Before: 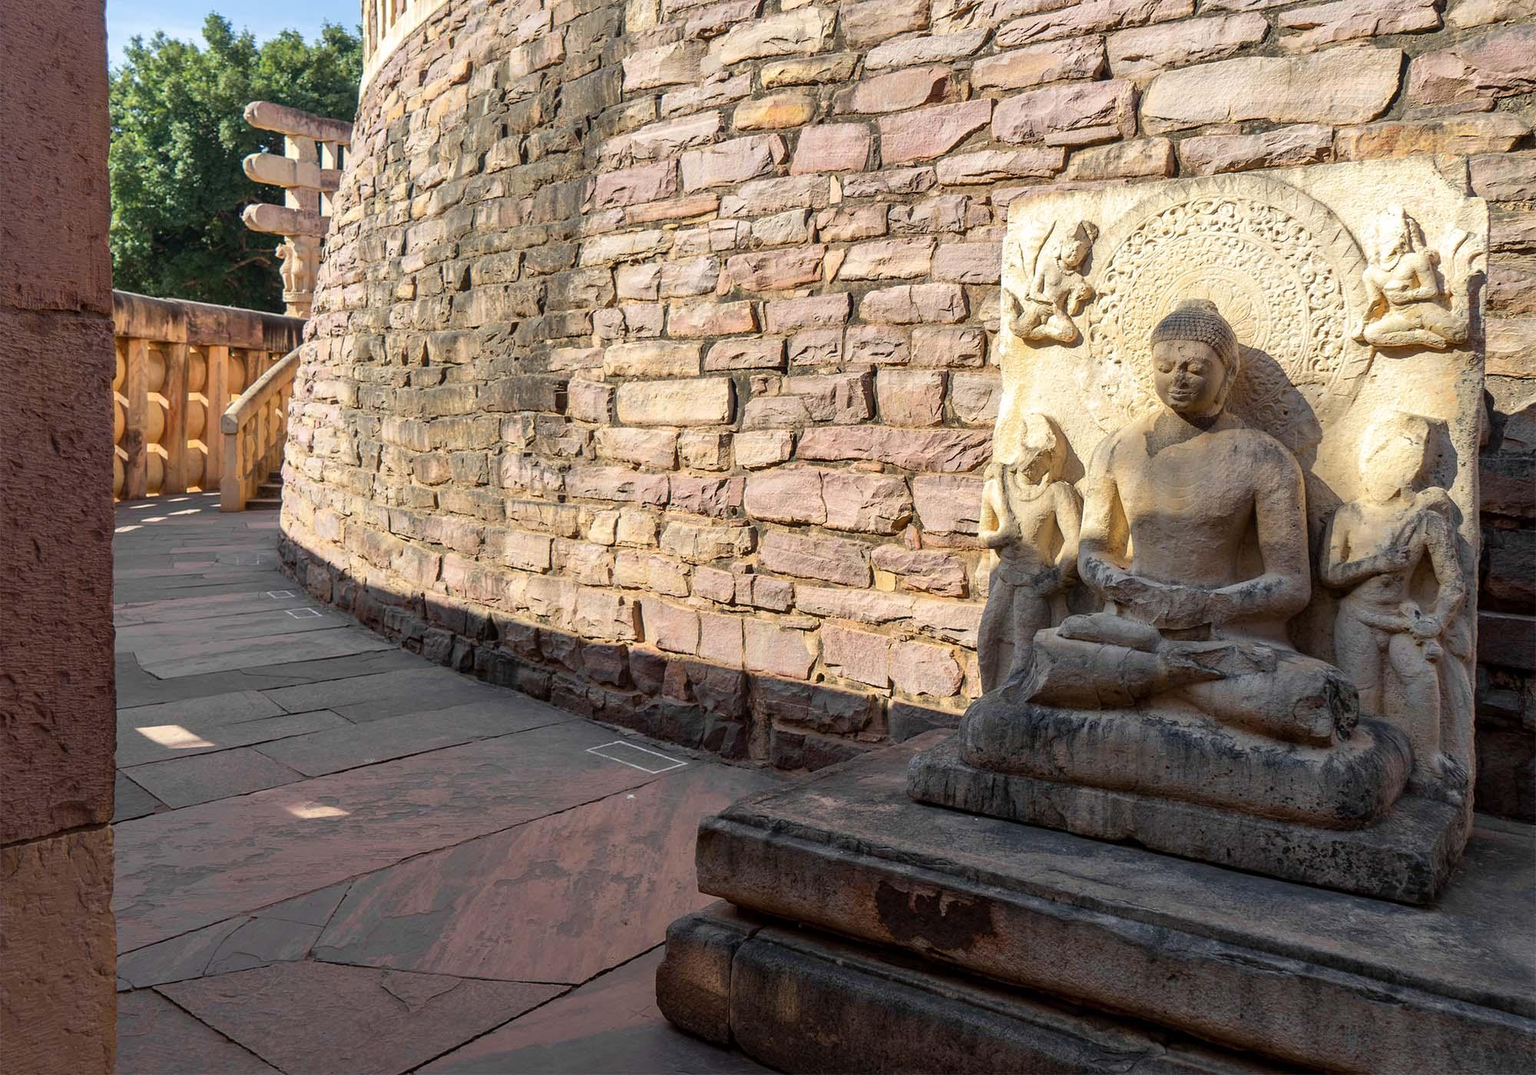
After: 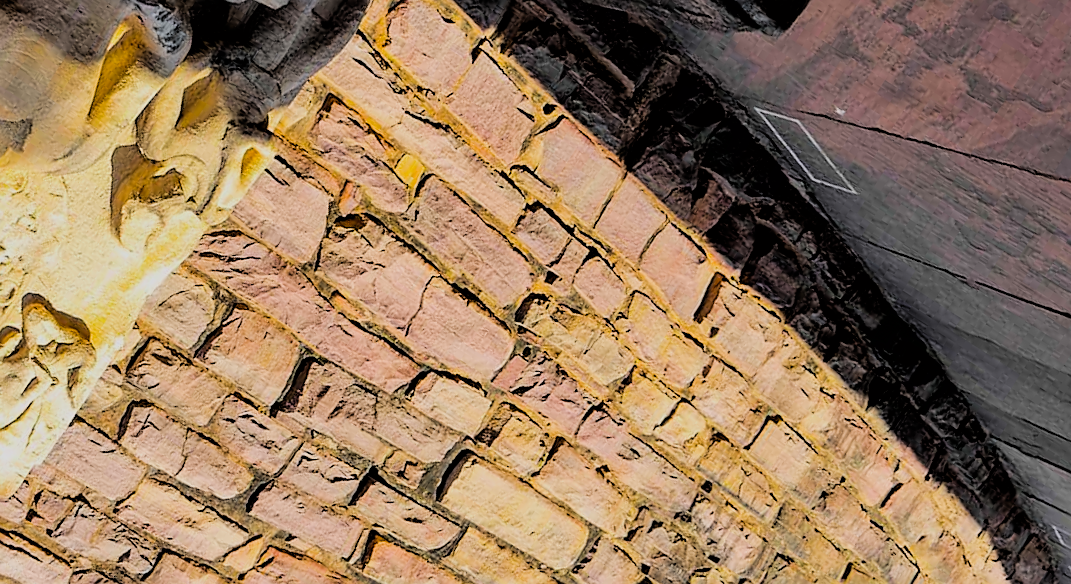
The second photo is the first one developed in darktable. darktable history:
crop and rotate: angle 147.53°, left 9.13%, top 15.593%, right 4.595%, bottom 17.12%
color balance rgb: perceptual saturation grading › global saturation 60.614%, perceptual saturation grading › highlights 21.037%, perceptual saturation grading › shadows -50.081%
filmic rgb: black relative exposure -2.96 EV, white relative exposure 4.56 EV, hardness 1.77, contrast 1.258
sharpen: on, module defaults
